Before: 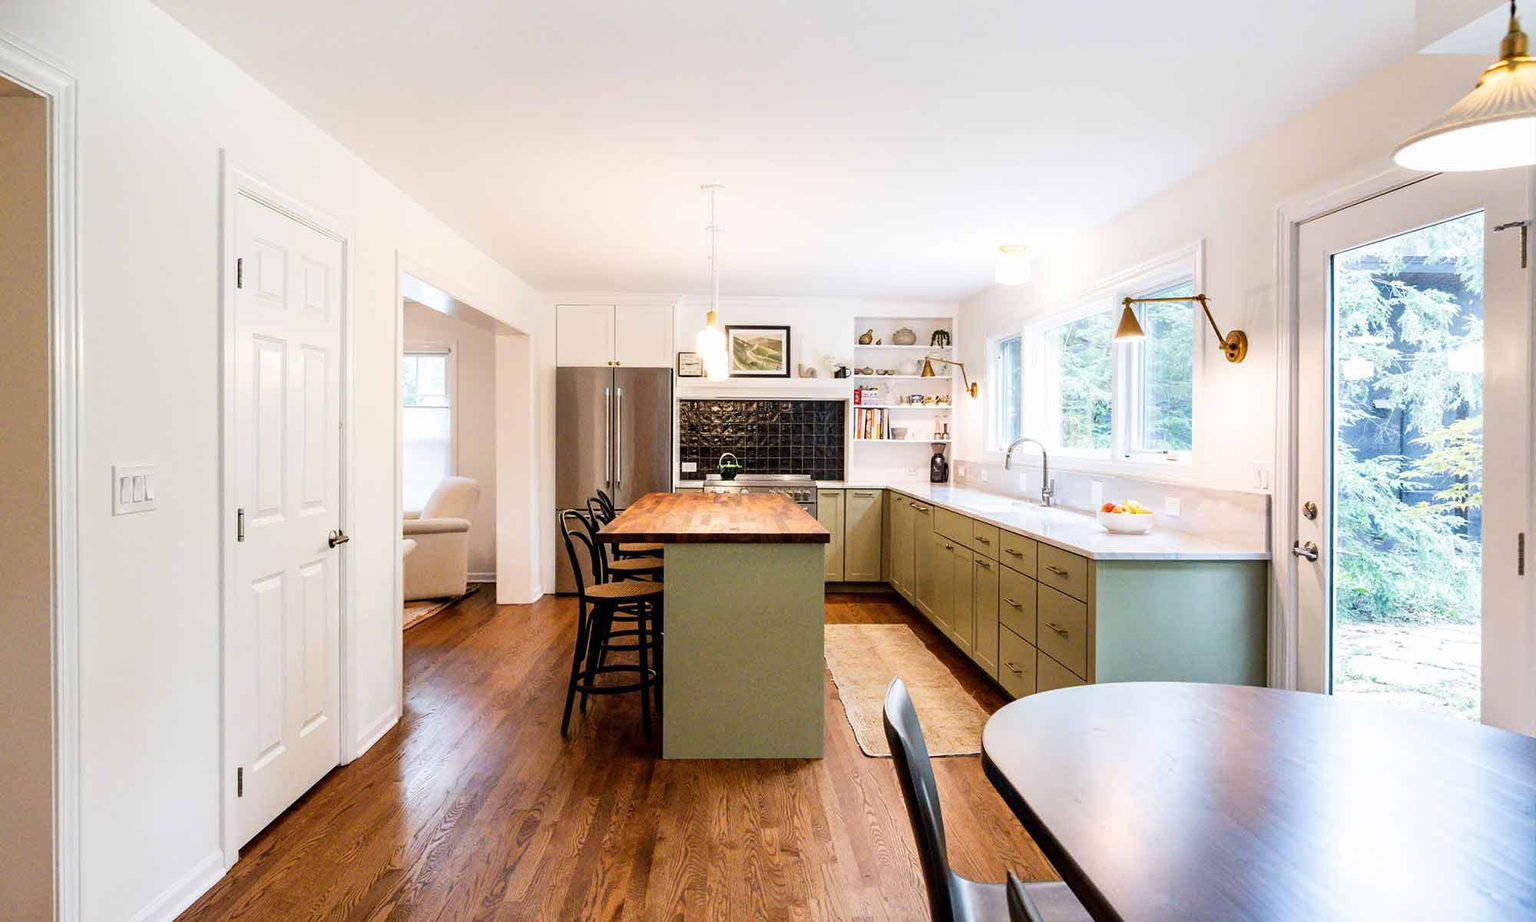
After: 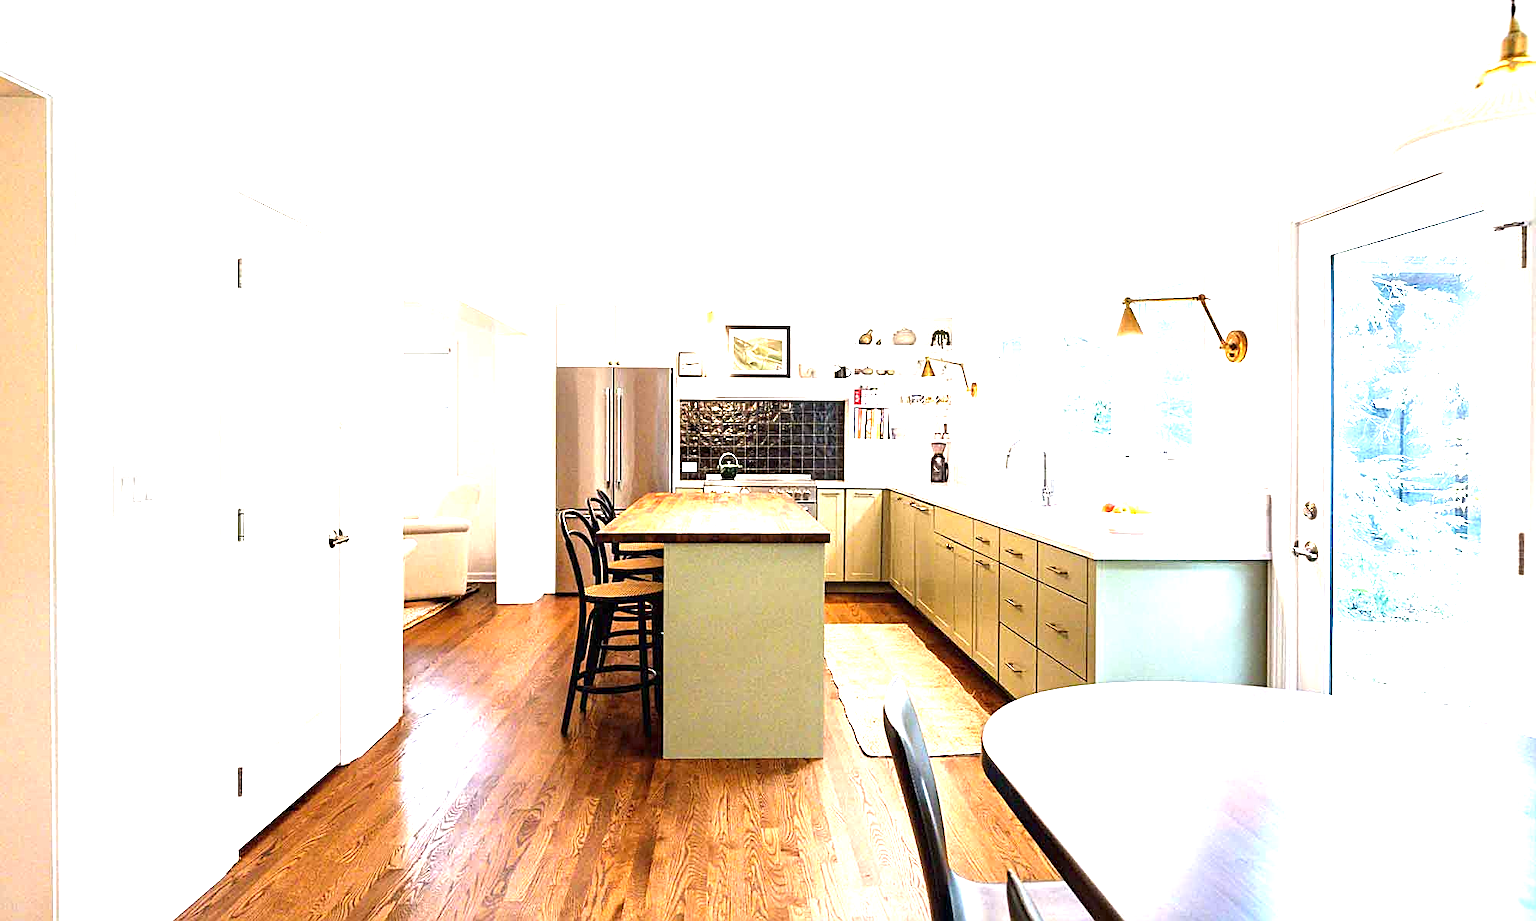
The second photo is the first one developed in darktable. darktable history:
exposure: black level correction 0, exposure 1.474 EV, compensate highlight preservation false
sharpen: on, module defaults
